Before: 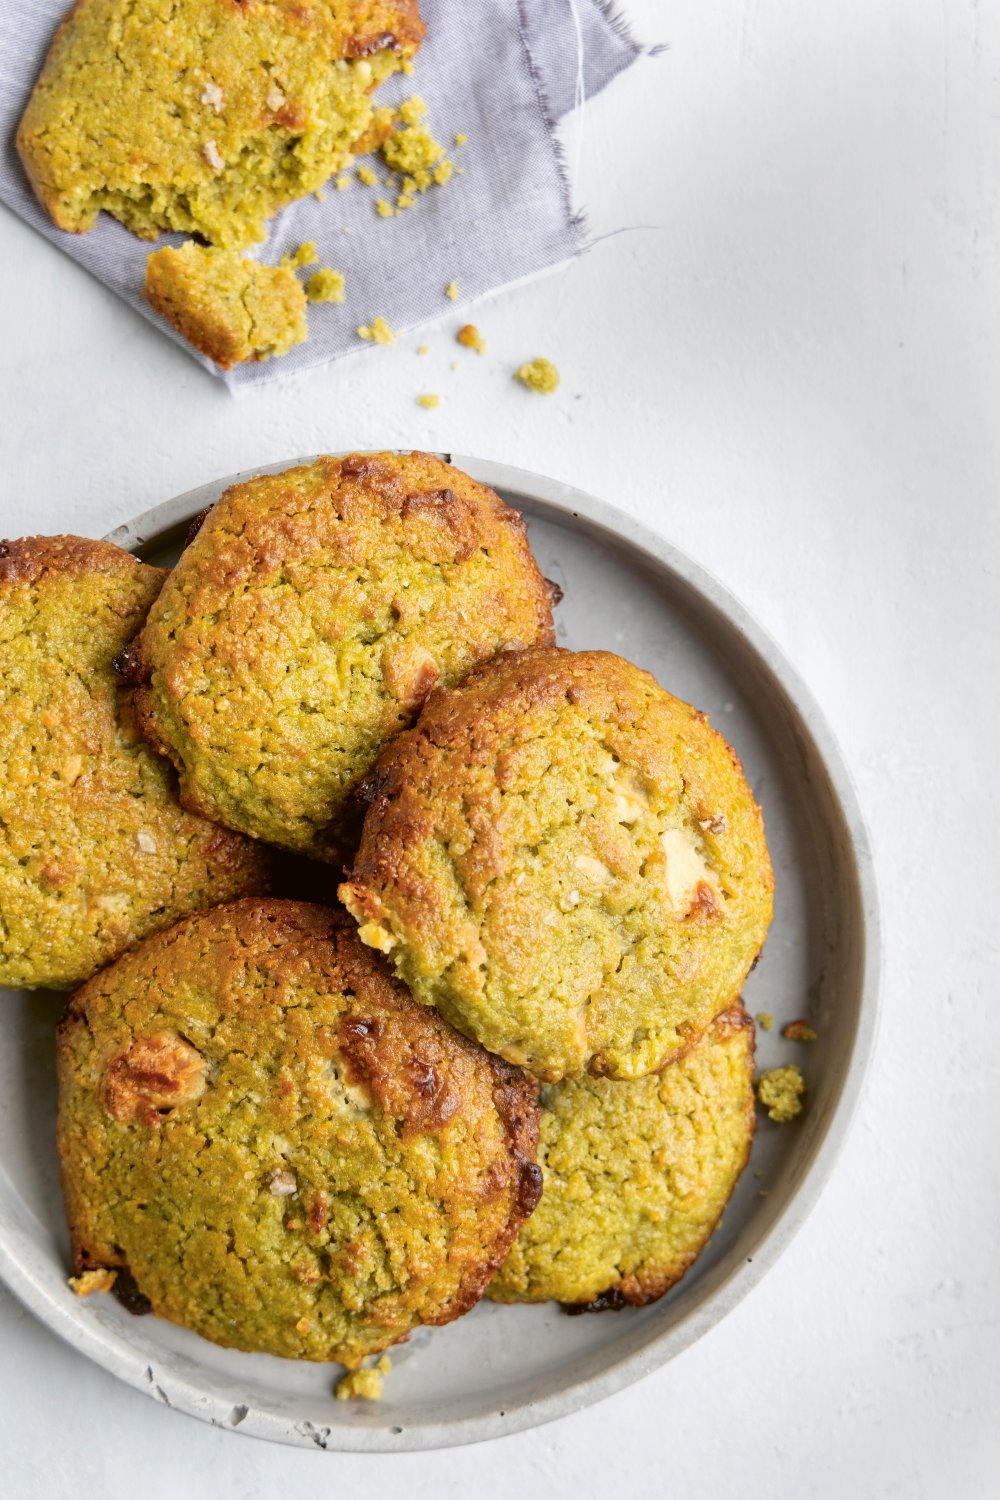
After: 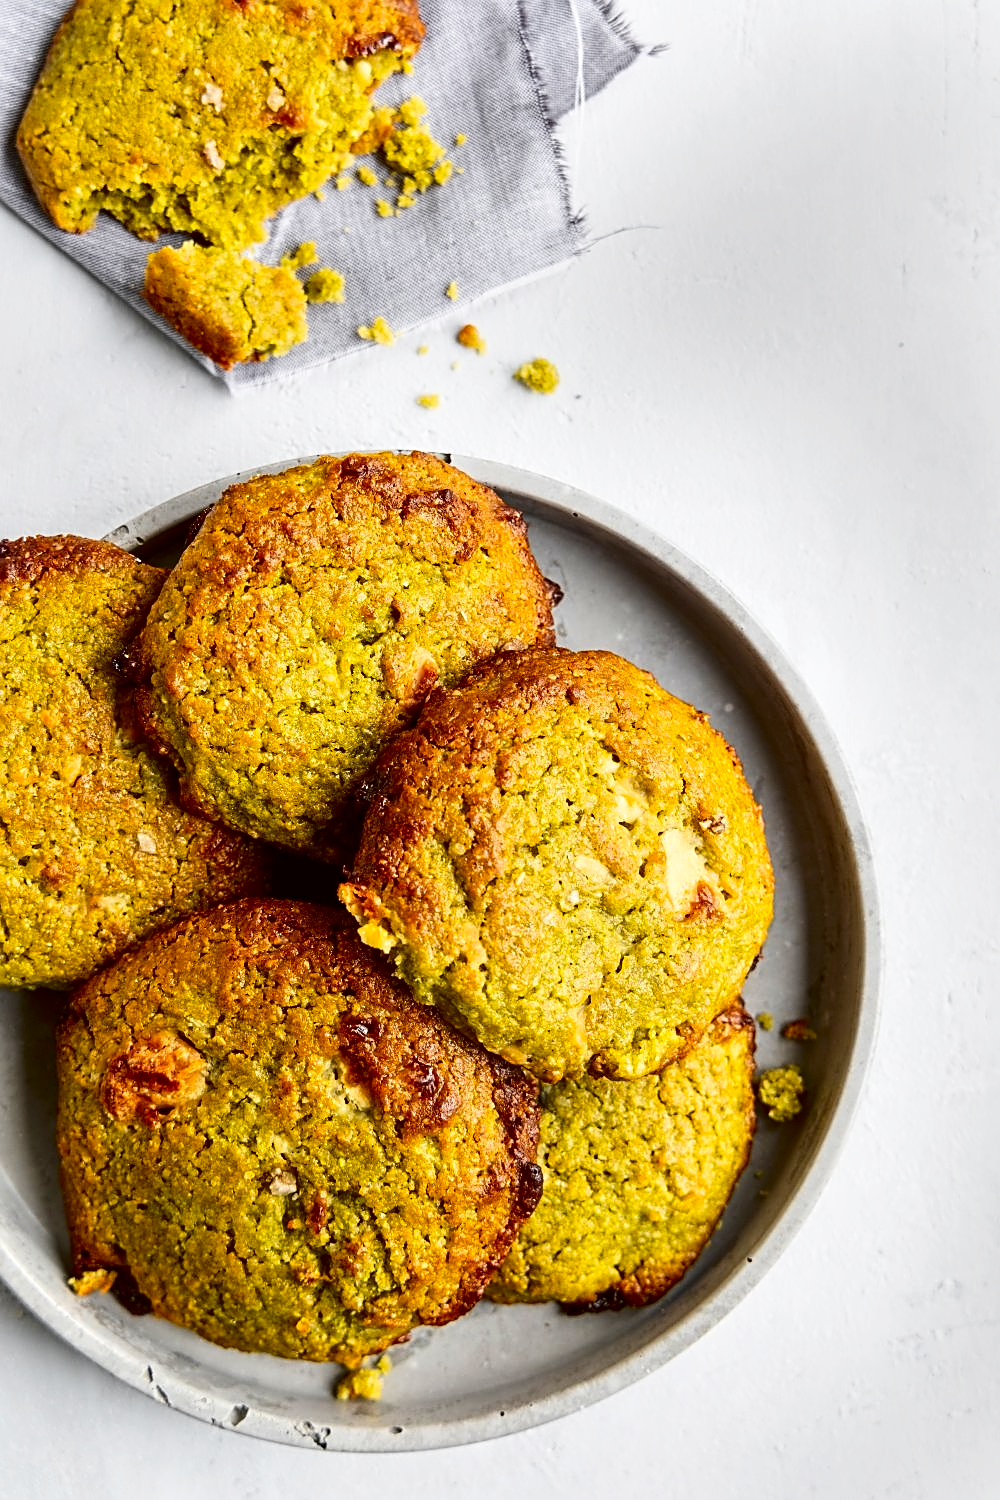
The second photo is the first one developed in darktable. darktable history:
contrast brightness saturation: contrast 0.19, brightness -0.11, saturation 0.21
color zones: curves: ch1 [(0.25, 0.61) (0.75, 0.248)]
sharpen: on, module defaults
contrast equalizer: octaves 7, y [[0.509, 0.514, 0.523, 0.542, 0.578, 0.603], [0.5 ×6], [0.509, 0.514, 0.523, 0.542, 0.578, 0.603], [0.001, 0.002, 0.003, 0.005, 0.01, 0.013], [0.001, 0.002, 0.003, 0.005, 0.01, 0.013]]
